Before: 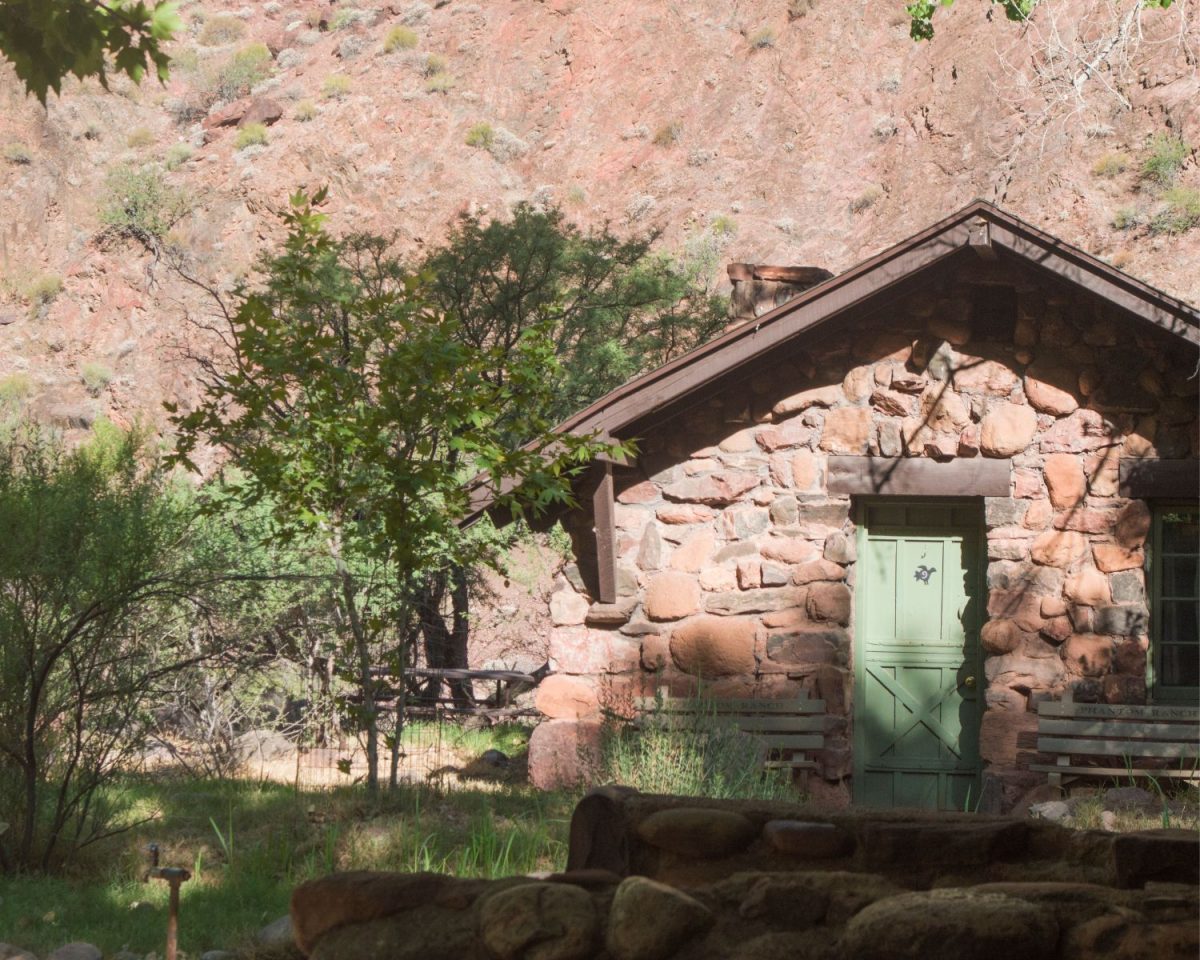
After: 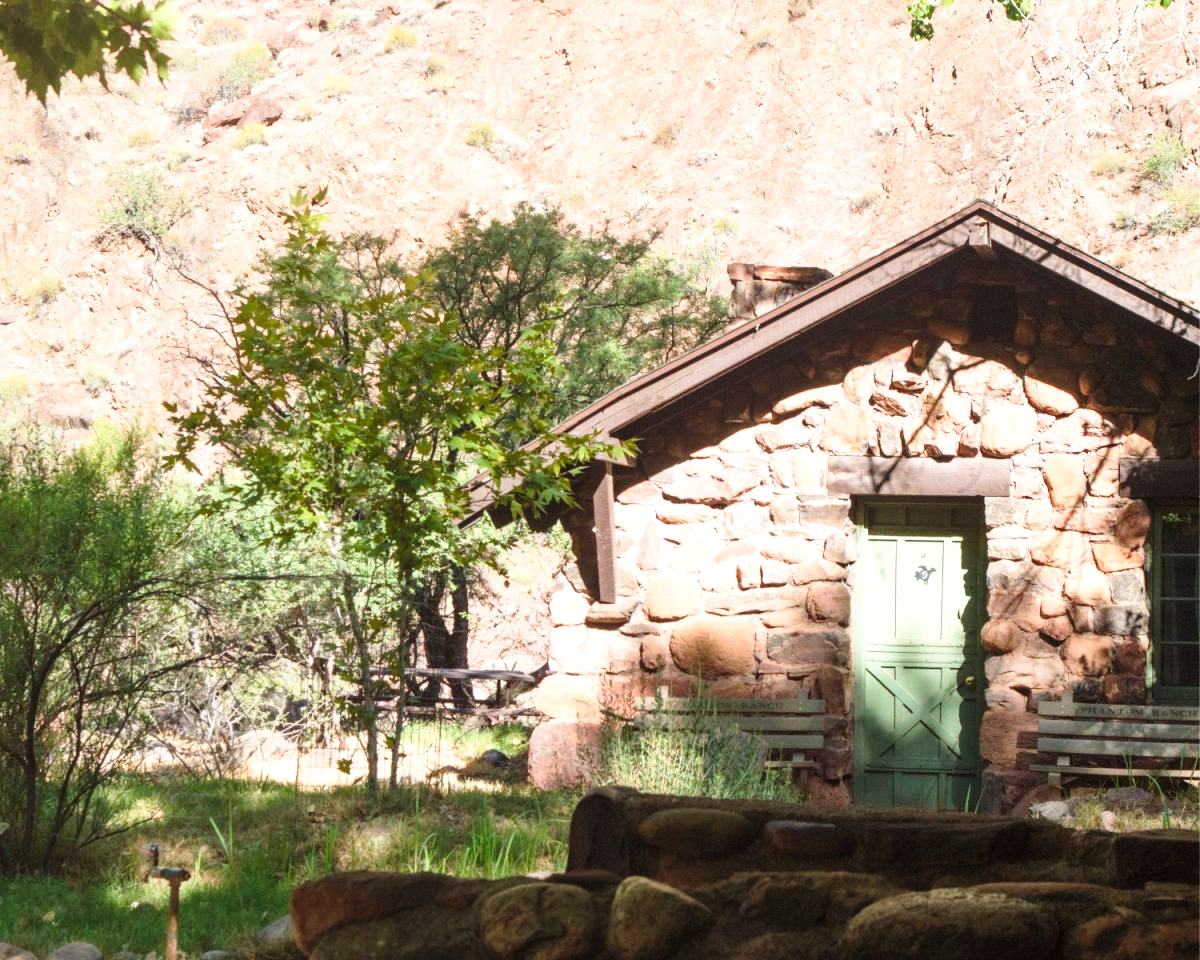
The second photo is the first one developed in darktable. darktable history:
levels: levels [0, 0.476, 0.951]
tone equalizer: on, module defaults
base curve: curves: ch0 [(0, 0) (0.028, 0.03) (0.121, 0.232) (0.46, 0.748) (0.859, 0.968) (1, 1)], preserve colors none
